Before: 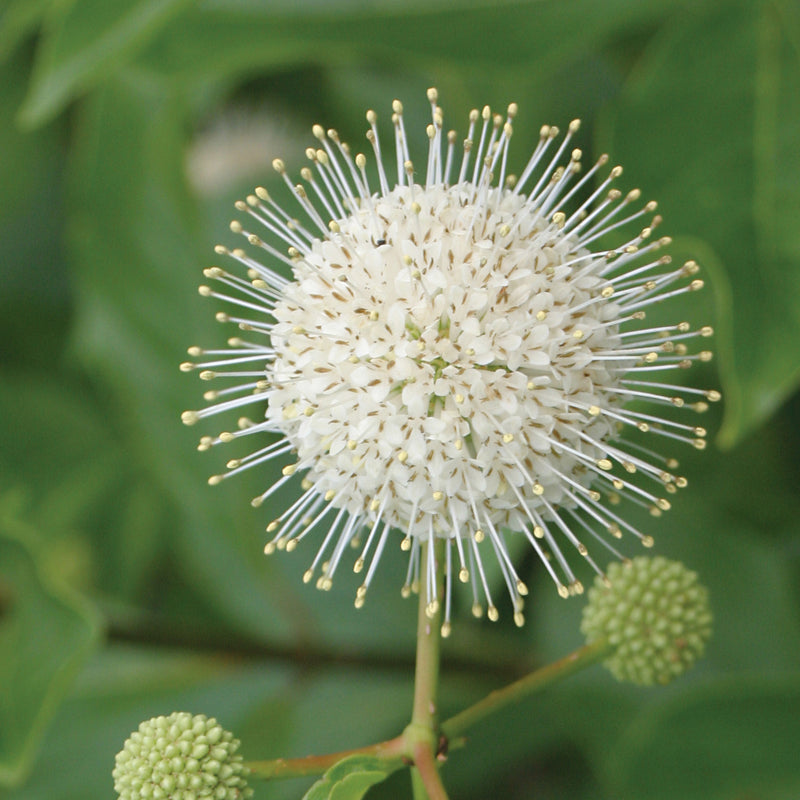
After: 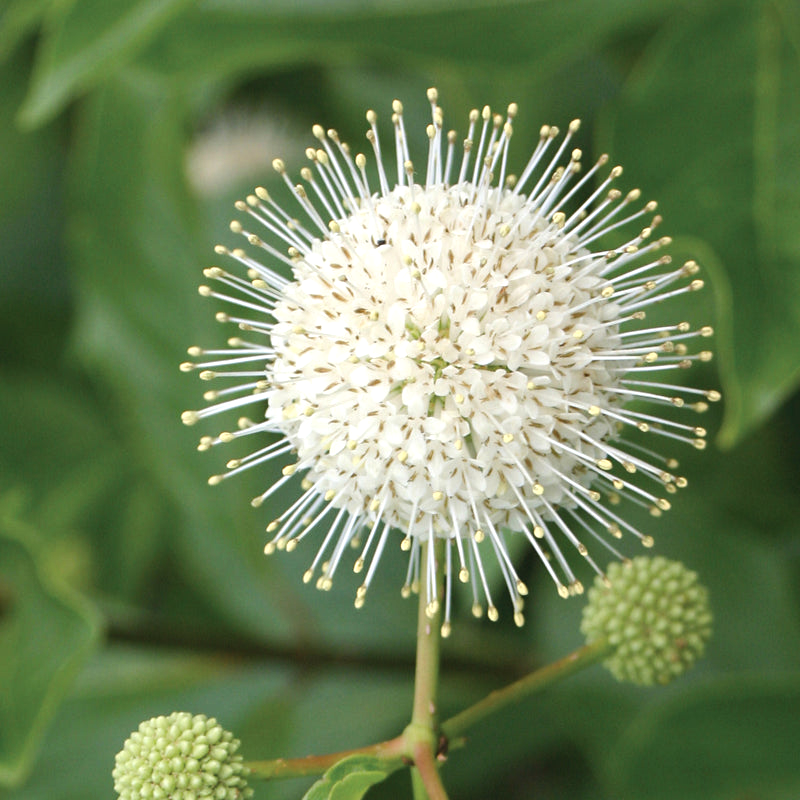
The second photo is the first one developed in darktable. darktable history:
tone equalizer: -8 EV -0.456 EV, -7 EV -0.418 EV, -6 EV -0.312 EV, -5 EV -0.238 EV, -3 EV 0.223 EV, -2 EV 0.352 EV, -1 EV 0.38 EV, +0 EV 0.425 EV, edges refinement/feathering 500, mask exposure compensation -1.57 EV, preserve details no
